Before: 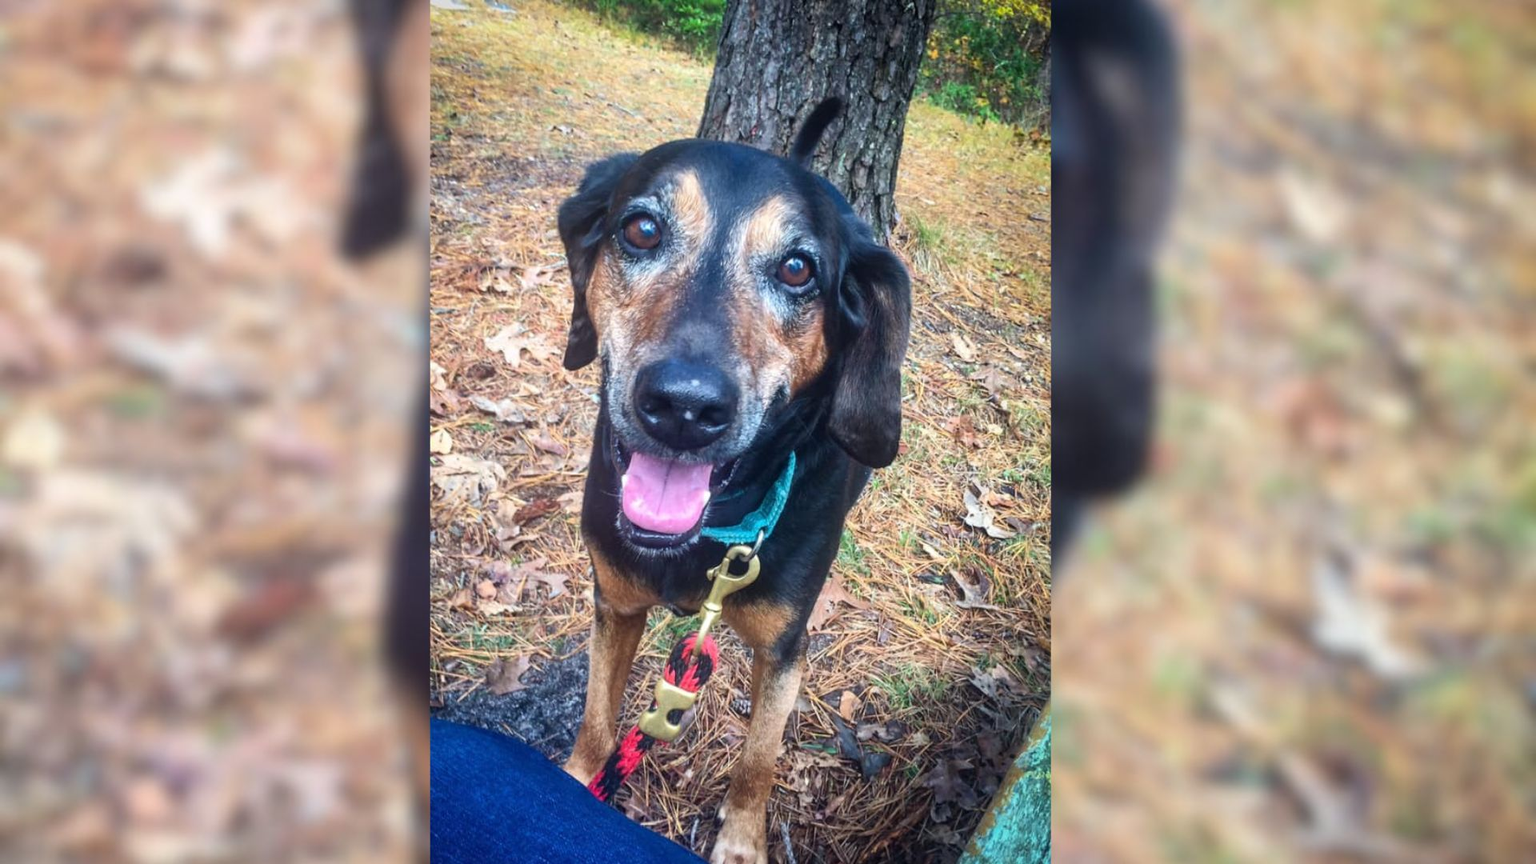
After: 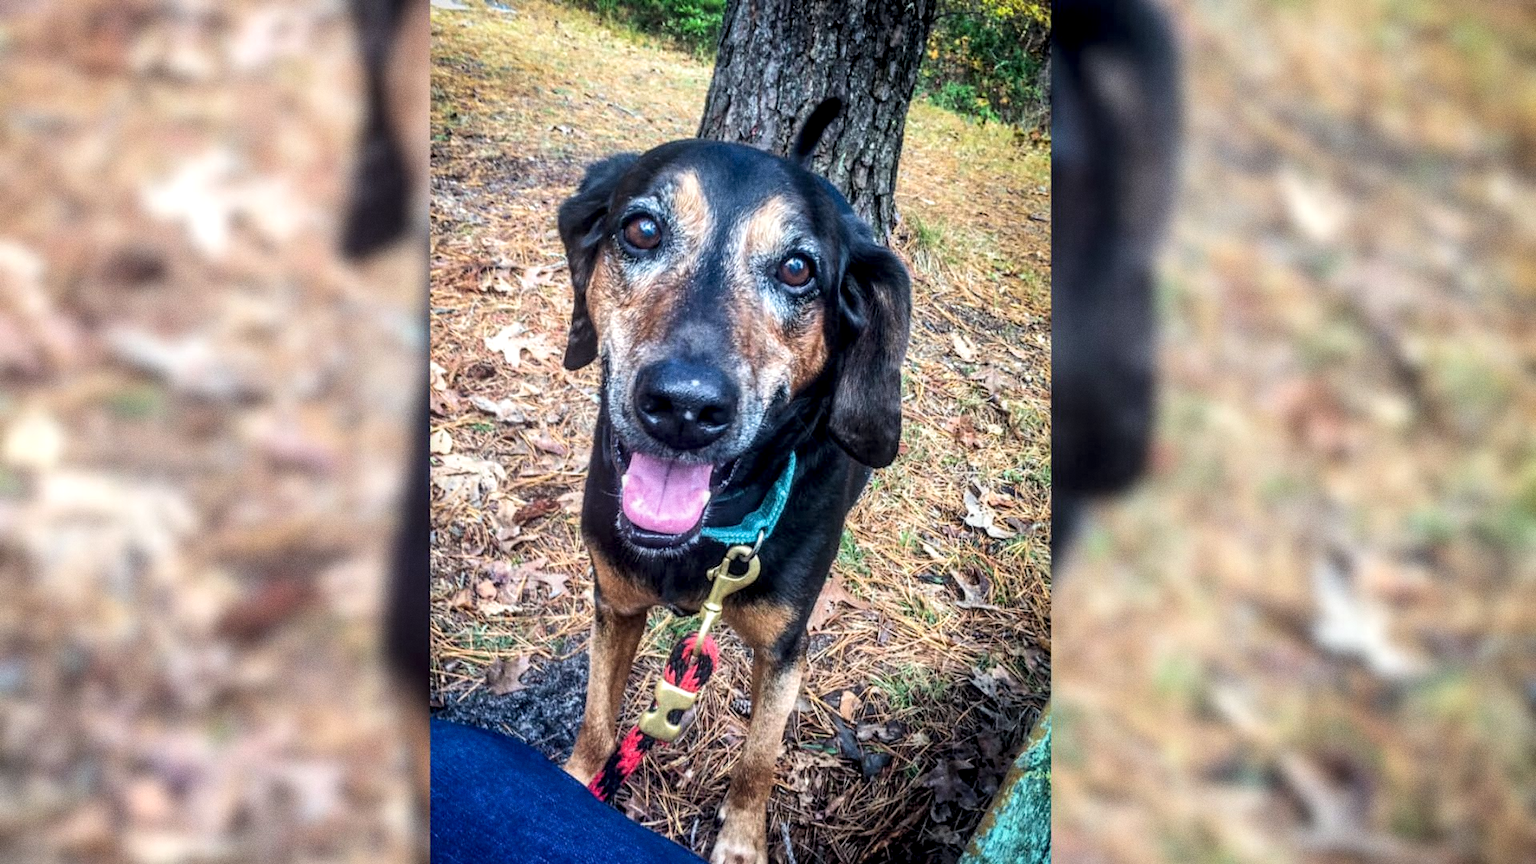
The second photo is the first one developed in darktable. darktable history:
local contrast: detail 144%
filmic rgb: black relative exposure -12.8 EV, white relative exposure 2.8 EV, threshold 3 EV, target black luminance 0%, hardness 8.54, latitude 70.41%, contrast 1.133, shadows ↔ highlights balance -0.395%, color science v4 (2020), enable highlight reconstruction true
grain: coarseness 0.09 ISO
